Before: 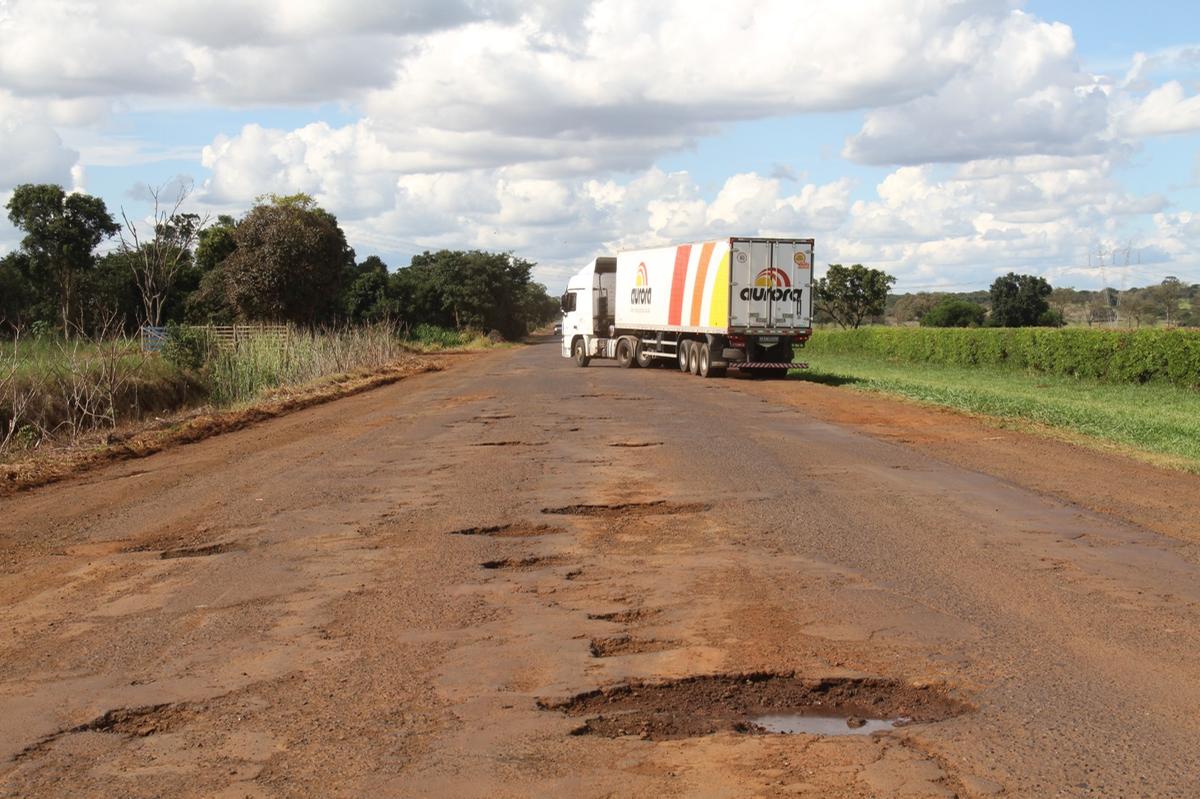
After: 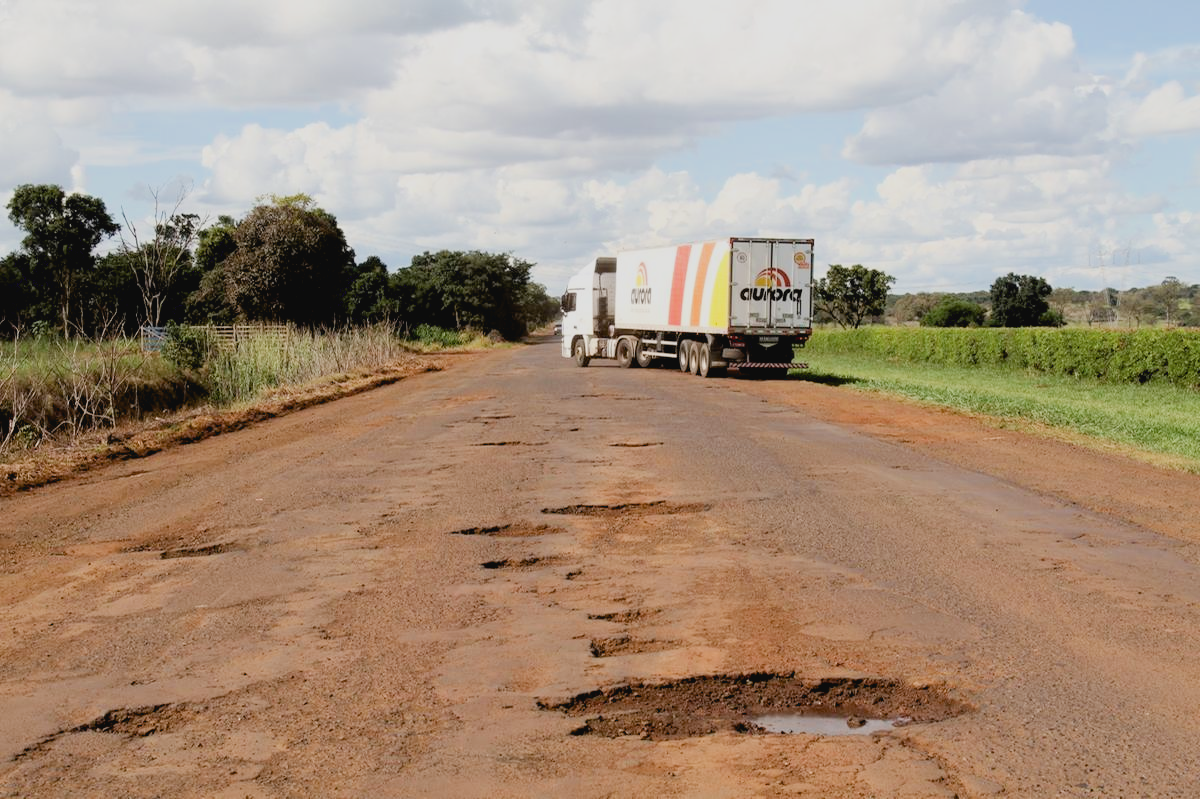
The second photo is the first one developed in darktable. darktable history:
filmic rgb: black relative exposure -7.65 EV, white relative exposure 4.56 EV, hardness 3.61, contrast 1.05
exposure: black level correction 0.012, exposure 0.7 EV, compensate exposure bias true, compensate highlight preservation false
contrast brightness saturation: contrast -0.08, brightness -0.04, saturation -0.11
